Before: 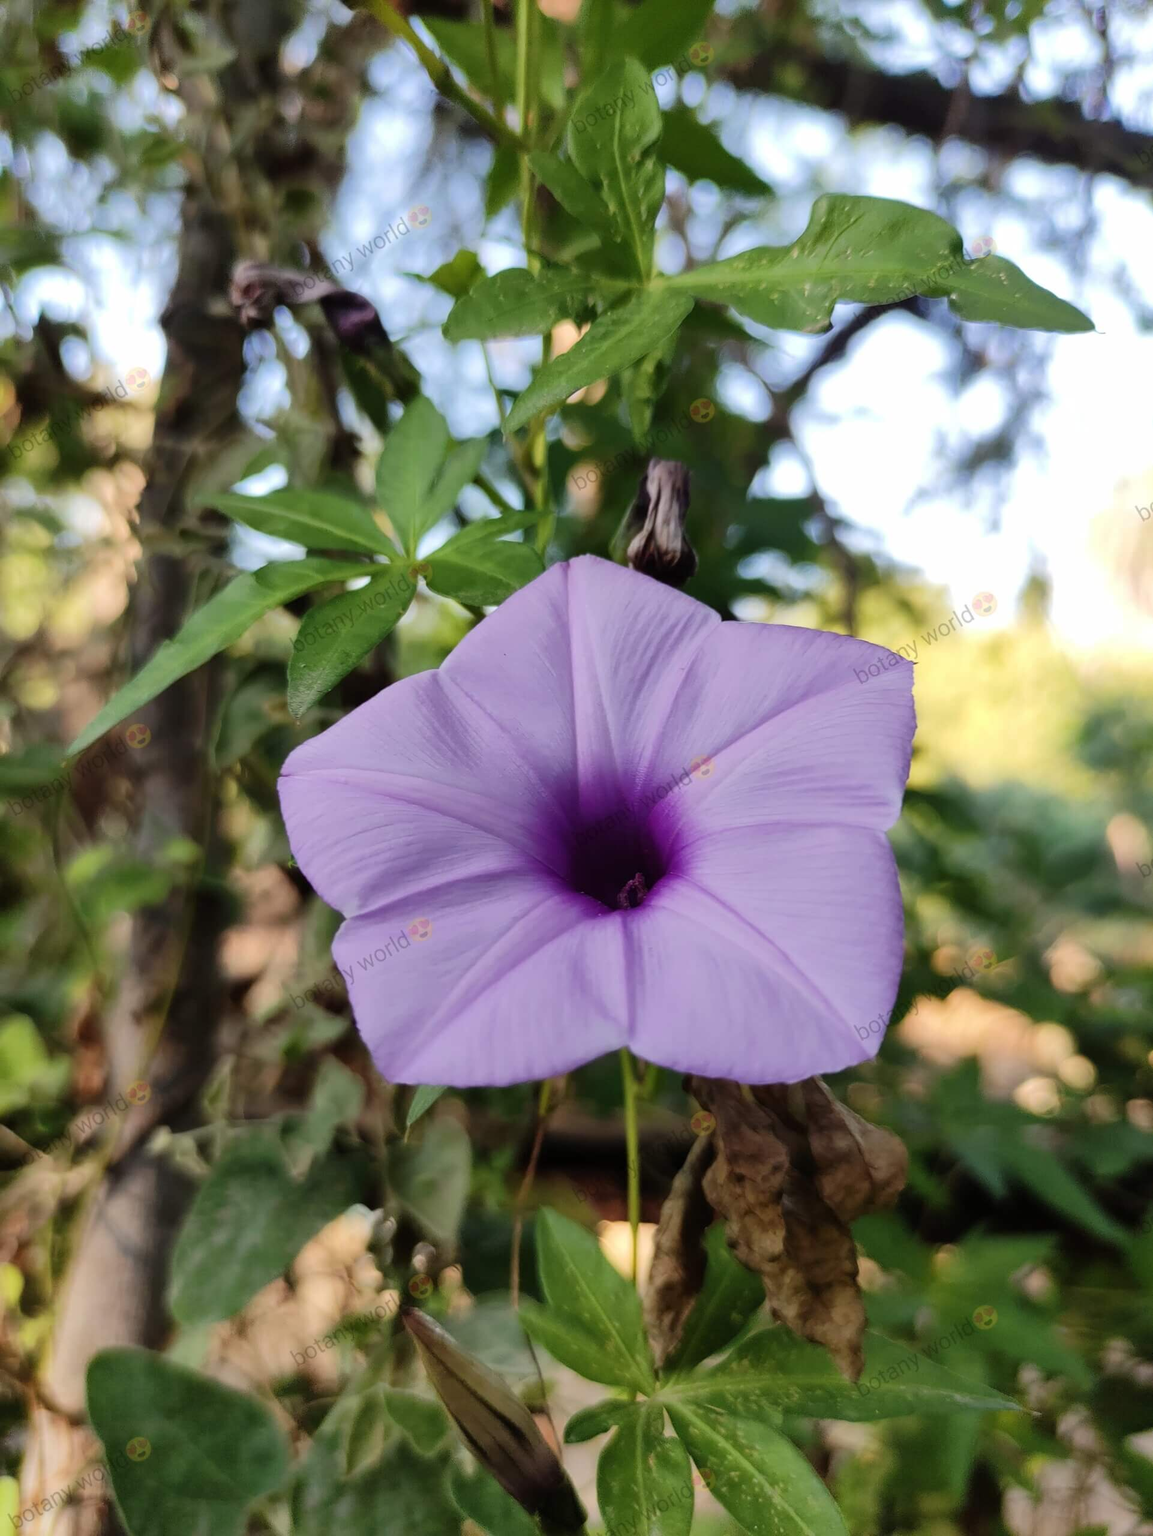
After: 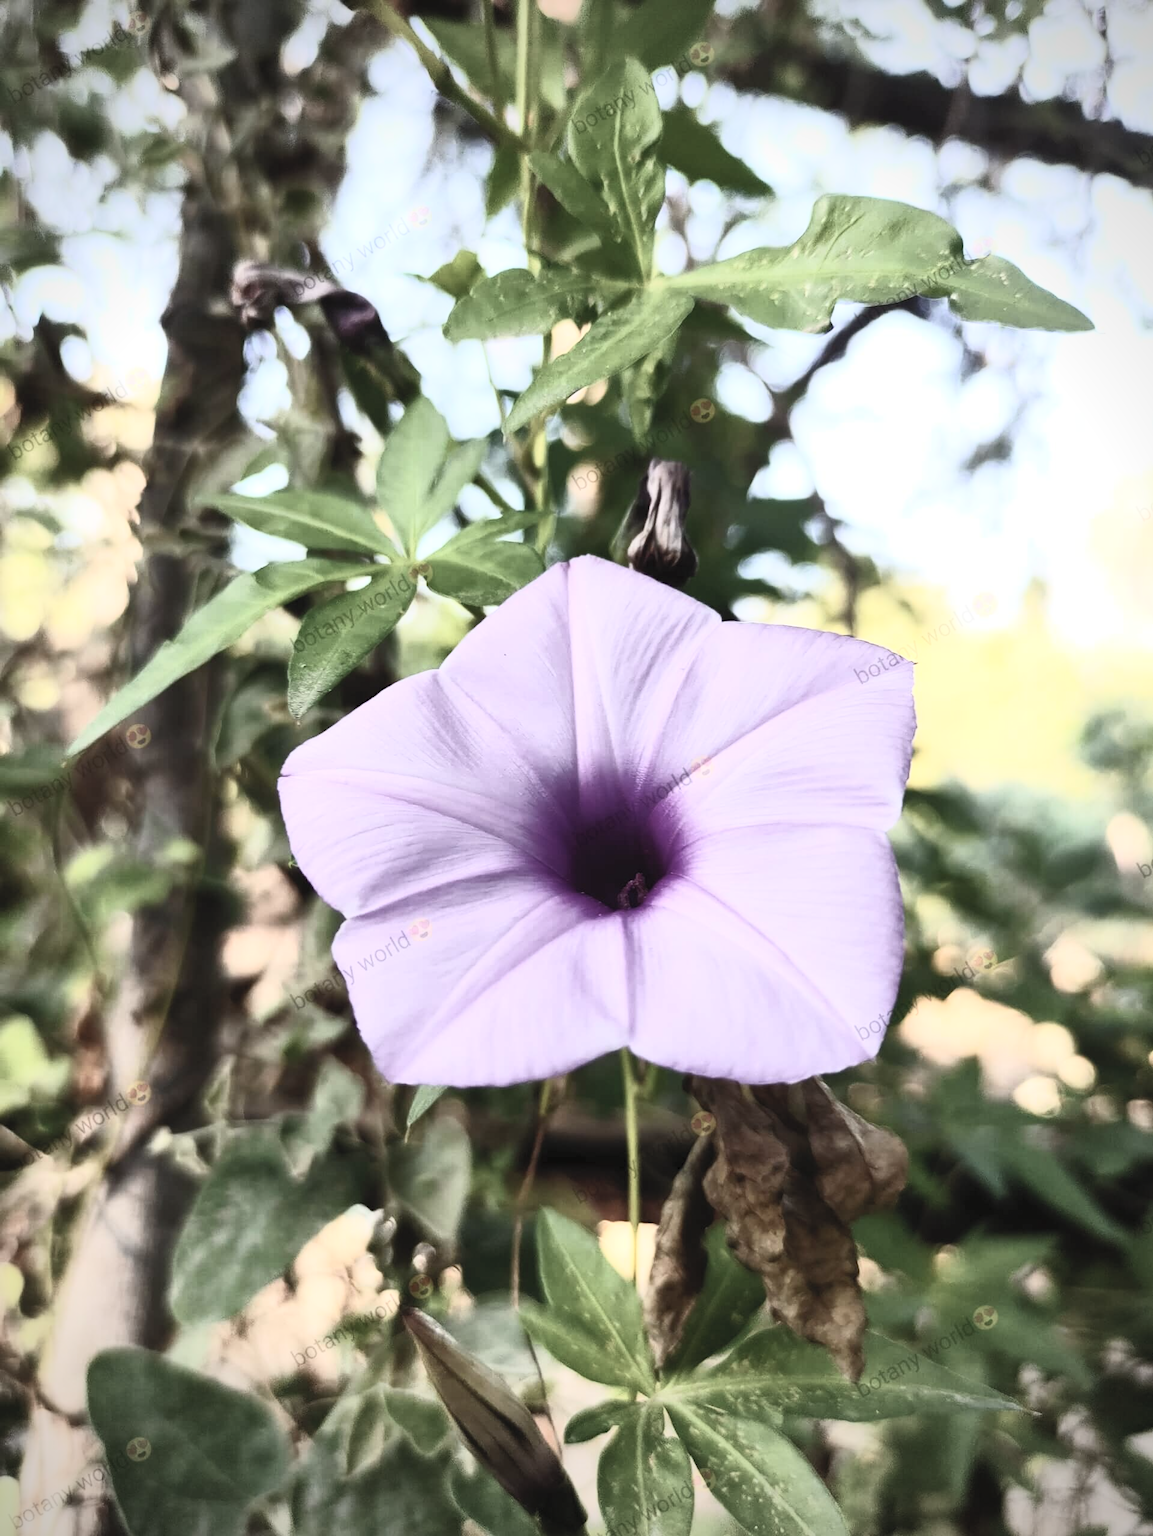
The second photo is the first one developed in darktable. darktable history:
contrast brightness saturation: contrast 0.57, brightness 0.57, saturation -0.34
vignetting: on, module defaults
